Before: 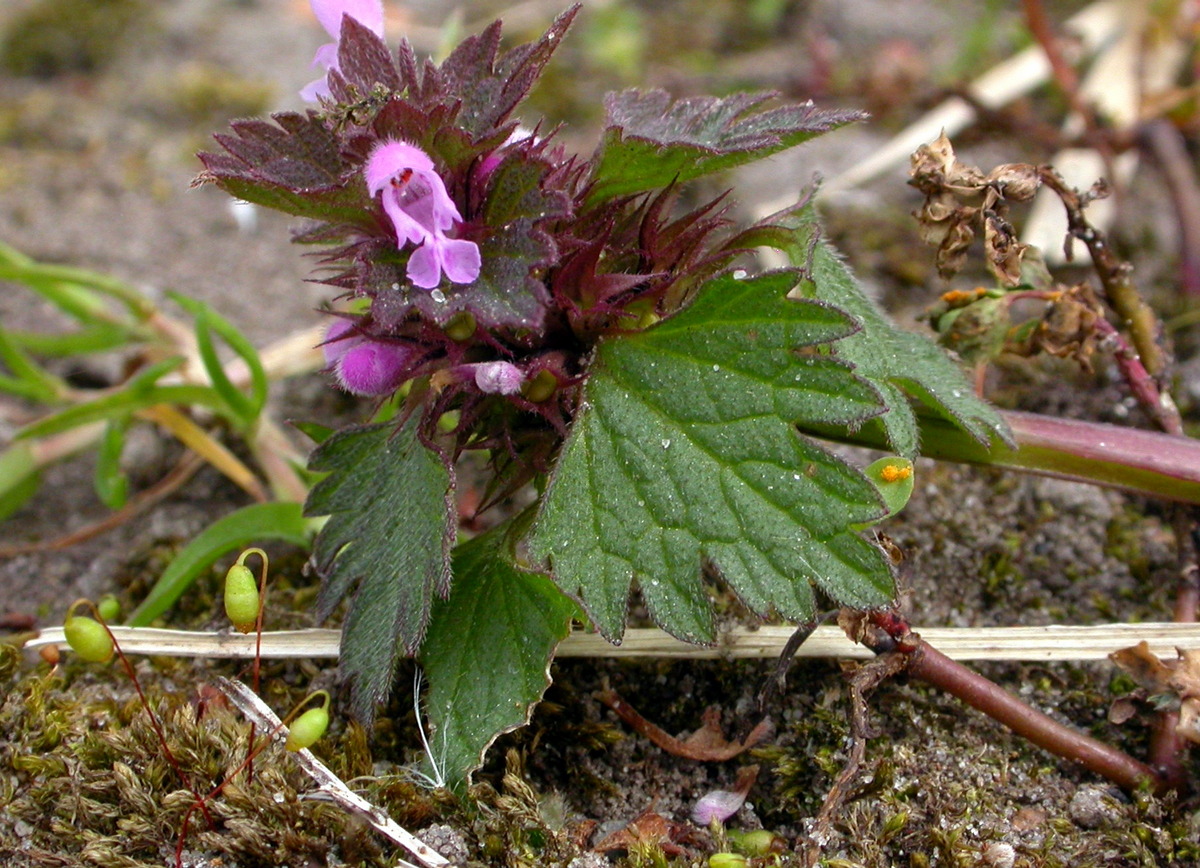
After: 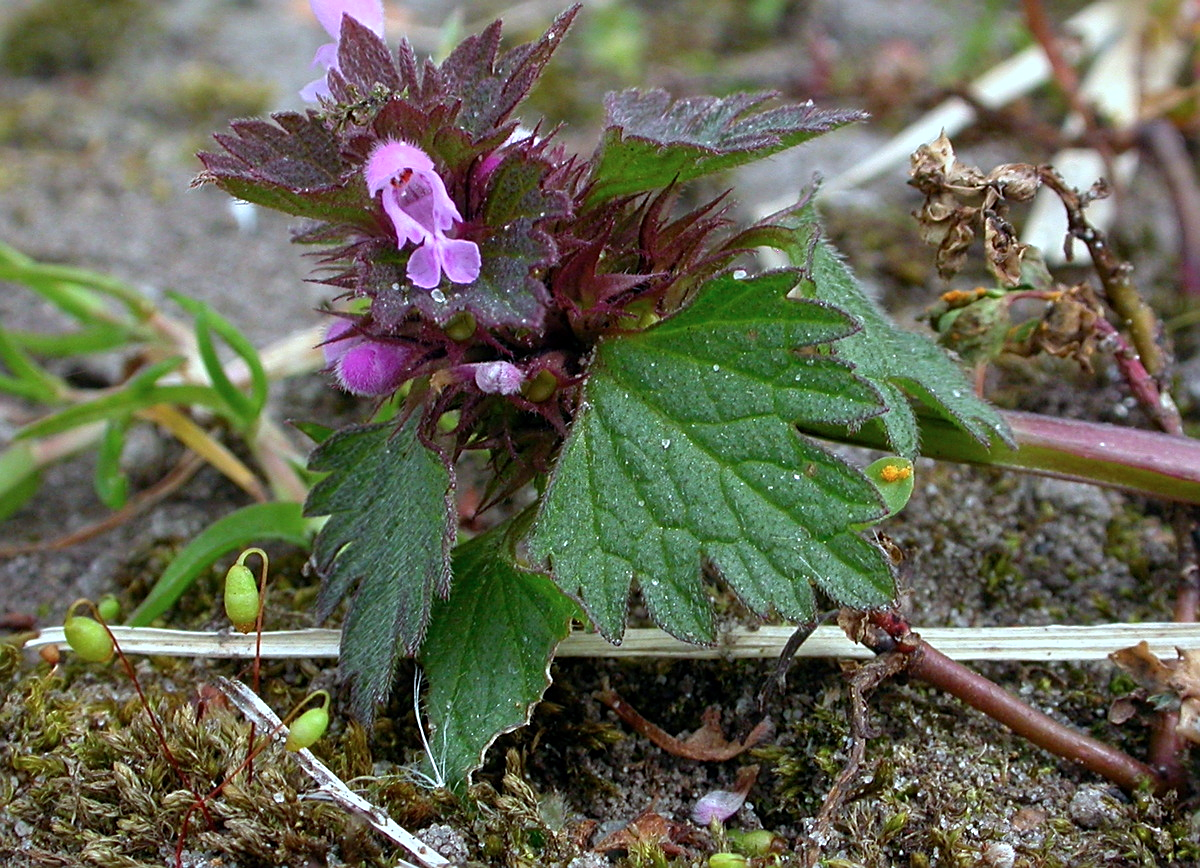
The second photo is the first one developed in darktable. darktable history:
sharpen: on, module defaults
color calibration: illuminant F (fluorescent), F source F9 (Cool White Deluxe 4150 K) – high CRI, x 0.374, y 0.373, temperature 4156.45 K
